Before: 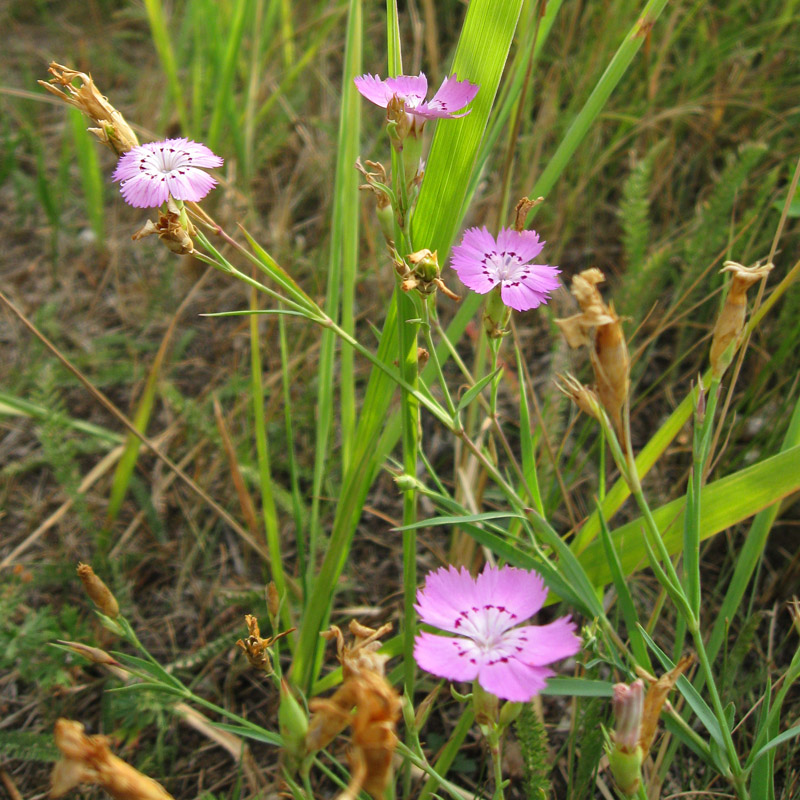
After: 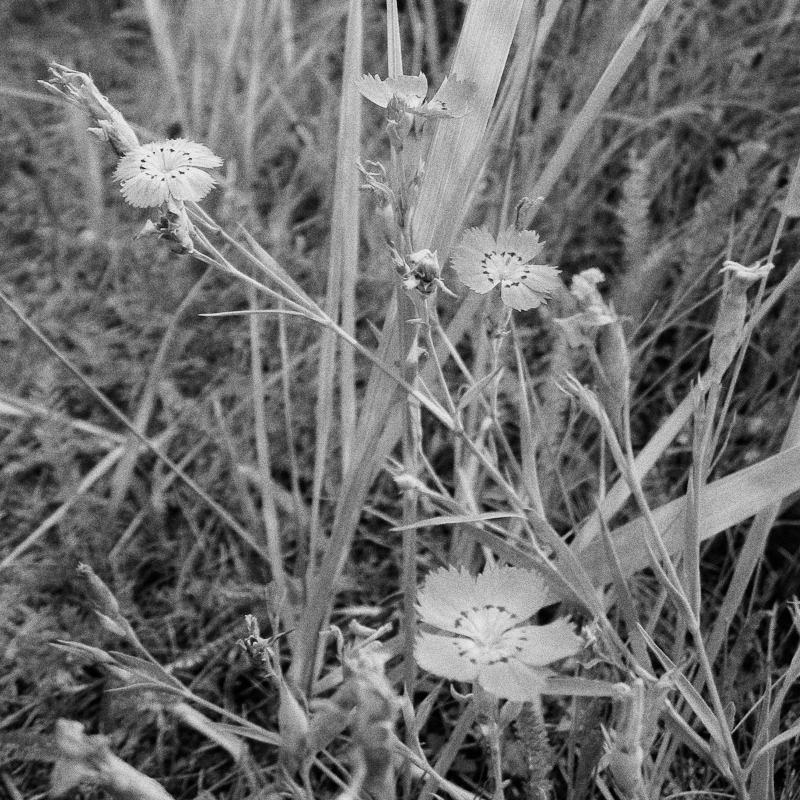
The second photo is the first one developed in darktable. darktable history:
color zones: curves: ch1 [(0, -0.014) (0.143, -0.013) (0.286, -0.013) (0.429, -0.016) (0.571, -0.019) (0.714, -0.015) (0.857, 0.002) (1, -0.014)]
color correction: highlights a* -10.77, highlights b* 9.8, saturation 1.72
grain: coarseness 0.09 ISO, strength 40%
filmic rgb: black relative exposure -7.65 EV, white relative exposure 4.56 EV, hardness 3.61, contrast 1.25
exposure: exposure 0.258 EV, compensate highlight preservation false
